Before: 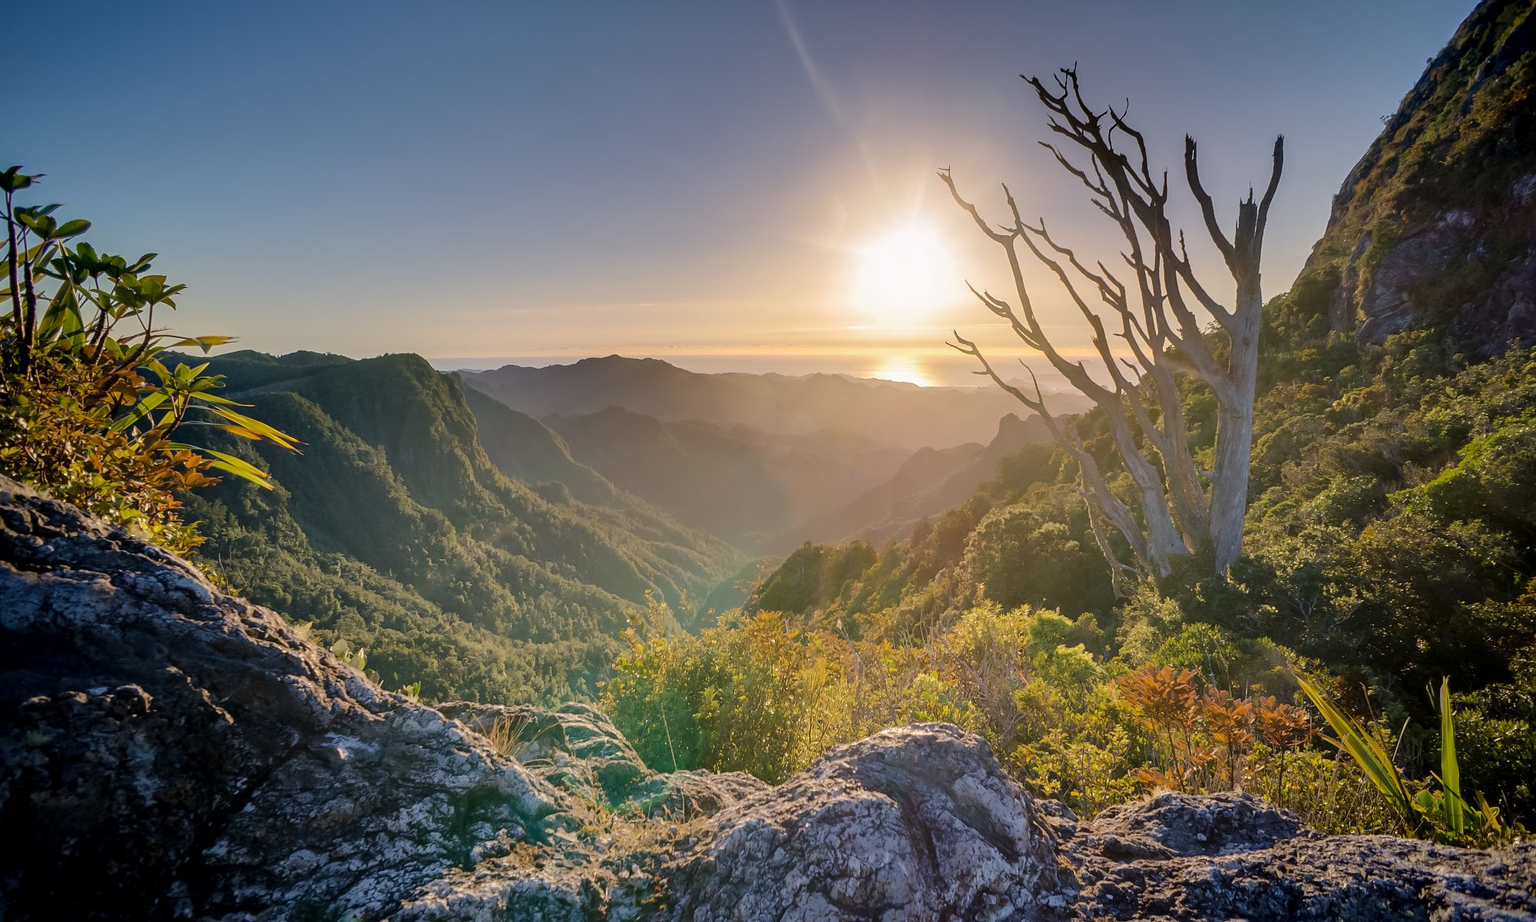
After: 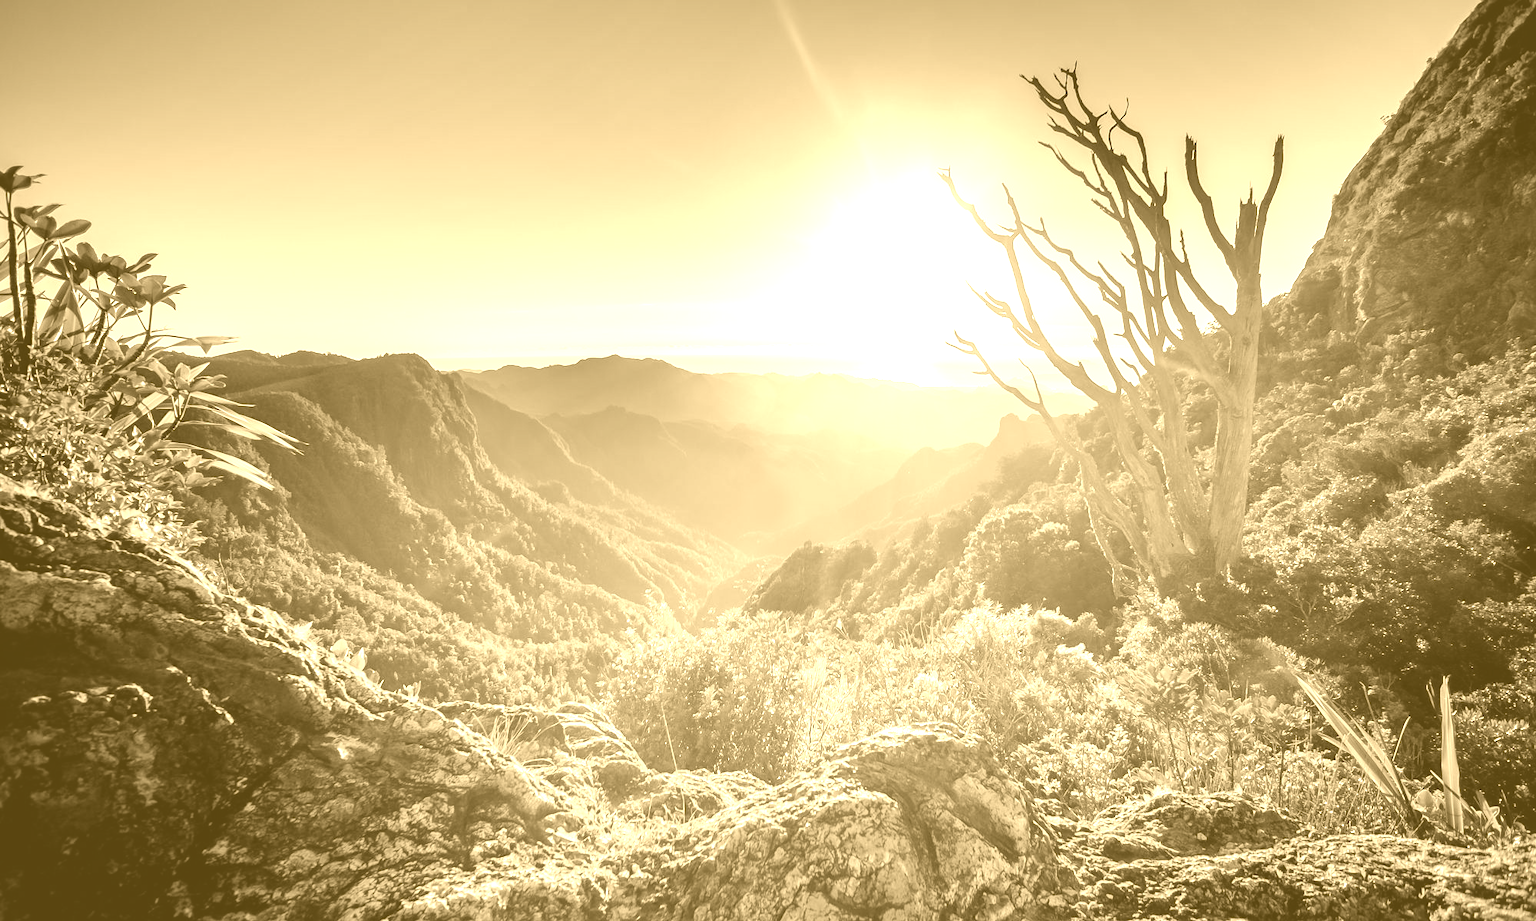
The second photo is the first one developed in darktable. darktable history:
tone equalizer: on, module defaults
exposure: black level correction 0, exposure 0.5 EV, compensate highlight preservation false
color balance rgb: shadows lift › hue 87.51°, highlights gain › chroma 1.62%, highlights gain › hue 55.1°, global offset › chroma 0.06%, global offset › hue 253.66°, linear chroma grading › global chroma 0.5%
colorize: hue 36°, source mix 100%
